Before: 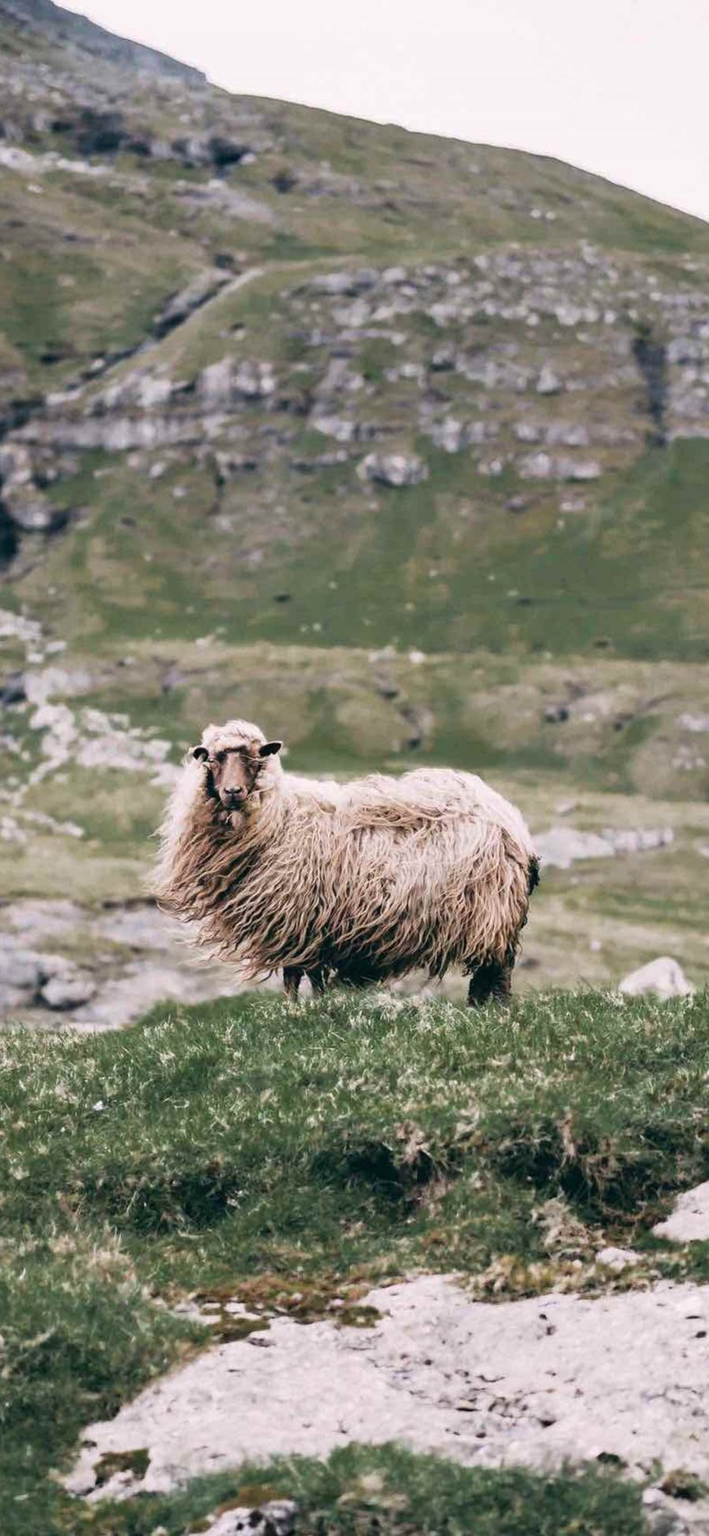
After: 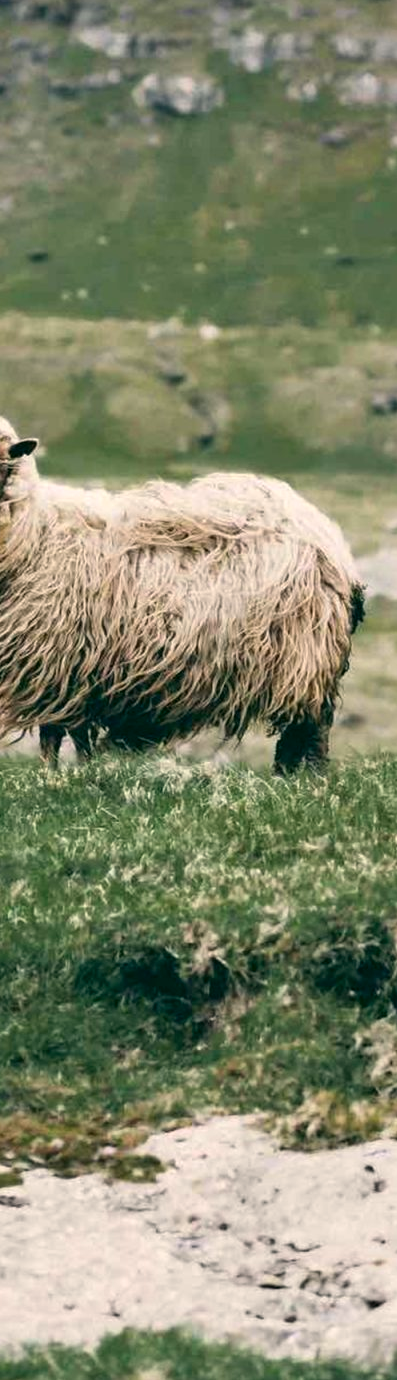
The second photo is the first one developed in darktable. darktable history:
color correction: highlights a* -0.416, highlights b* 9.18, shadows a* -9.53, shadows b* 1.24
levels: mode automatic, levels [0, 0.43, 0.984]
crop: left 35.64%, top 25.781%, right 20.204%, bottom 3.396%
